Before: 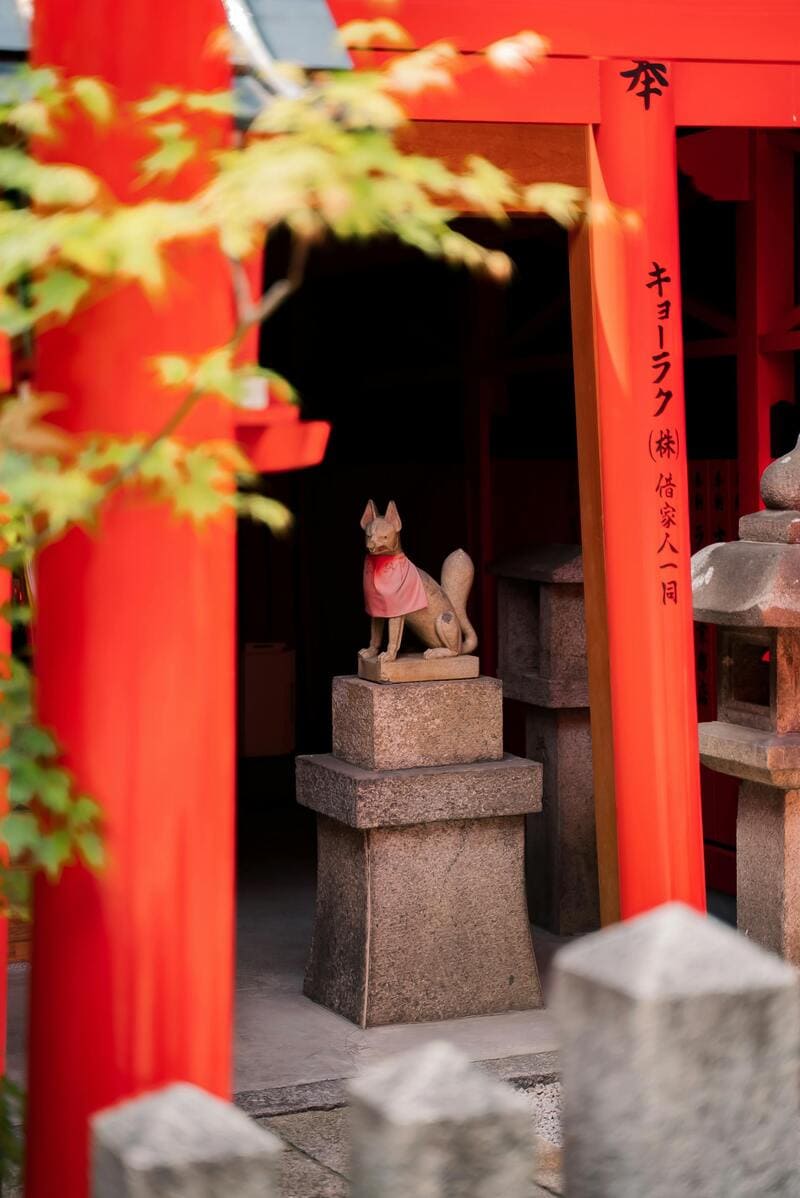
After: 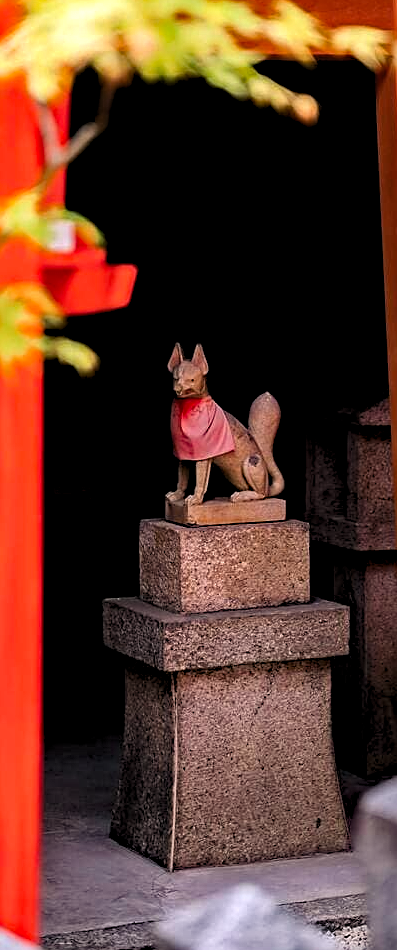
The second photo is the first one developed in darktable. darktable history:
levels: levels [0.062, 0.494, 0.925]
sharpen: on, module defaults
crop and rotate: angle 0.012°, left 24.194%, top 13.116%, right 26.131%, bottom 7.487%
haze removal: strength 0.493, distance 0.437, compatibility mode true, adaptive false
